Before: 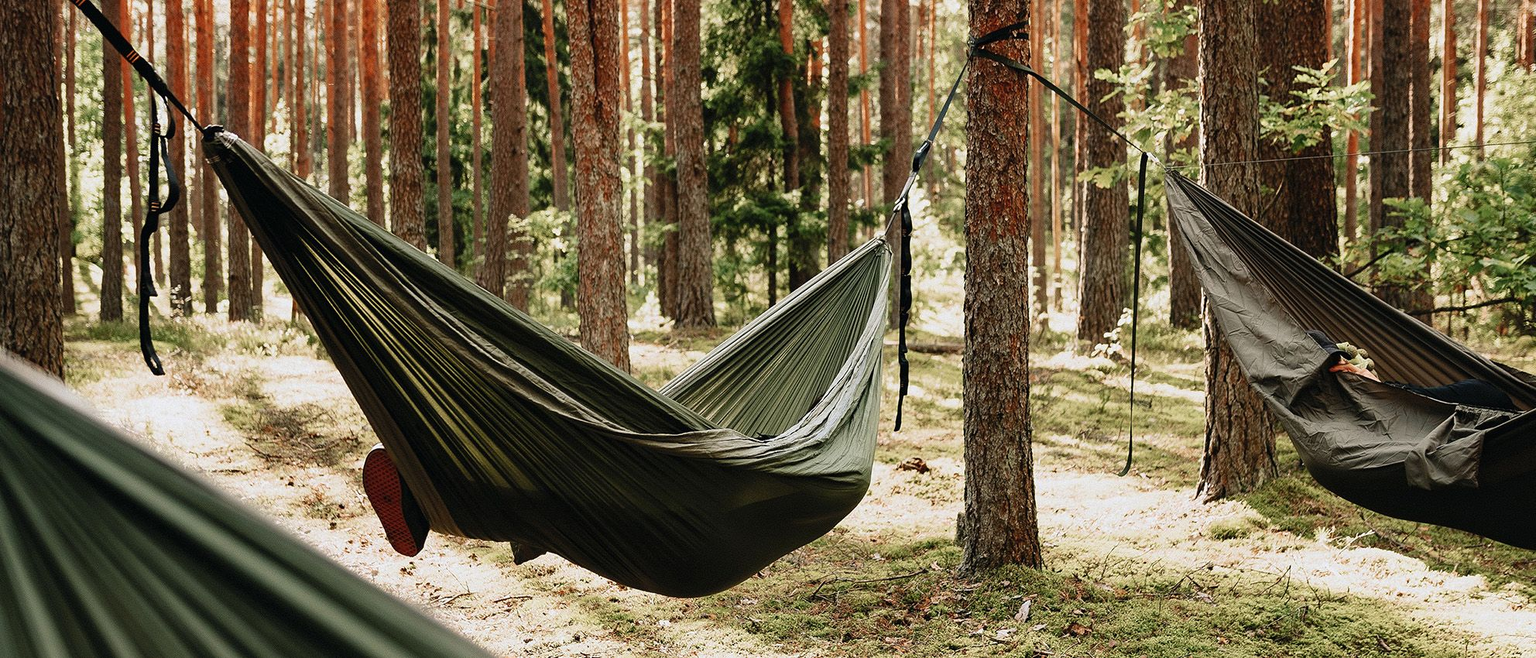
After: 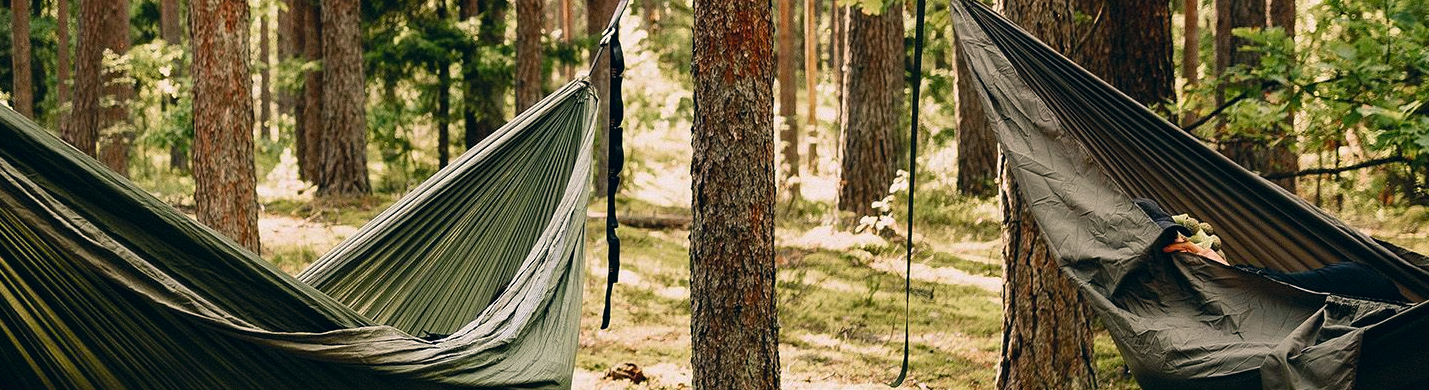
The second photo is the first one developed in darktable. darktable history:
color correction: highlights a* 5.38, highlights b* 5.3, shadows a* -4.26, shadows b* -5.11
color balance rgb: linear chroma grading › global chroma 6.48%, perceptual saturation grading › global saturation 12.96%, global vibrance 6.02%
crop and rotate: left 27.938%, top 27.046%, bottom 27.046%
